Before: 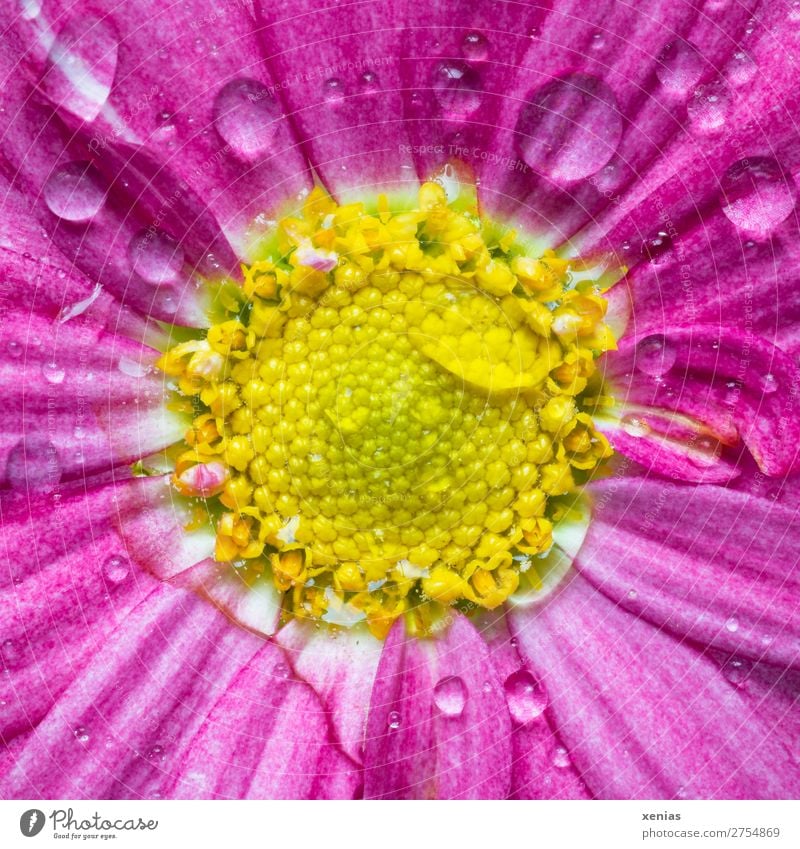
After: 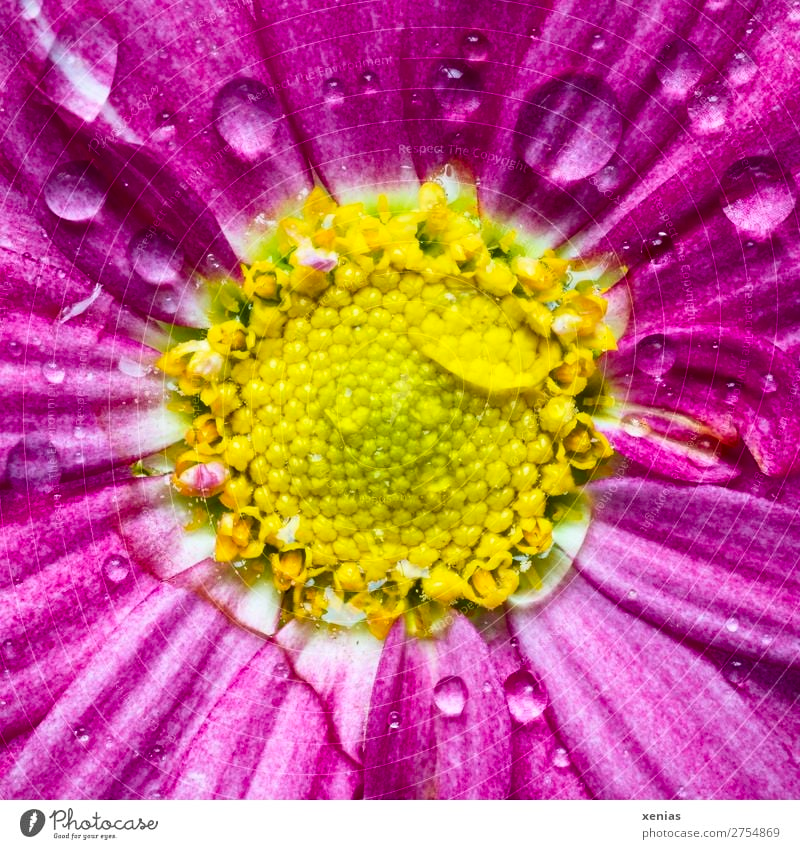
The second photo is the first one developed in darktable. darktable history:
contrast brightness saturation: contrast 0.201, brightness -0.111, saturation 0.102
